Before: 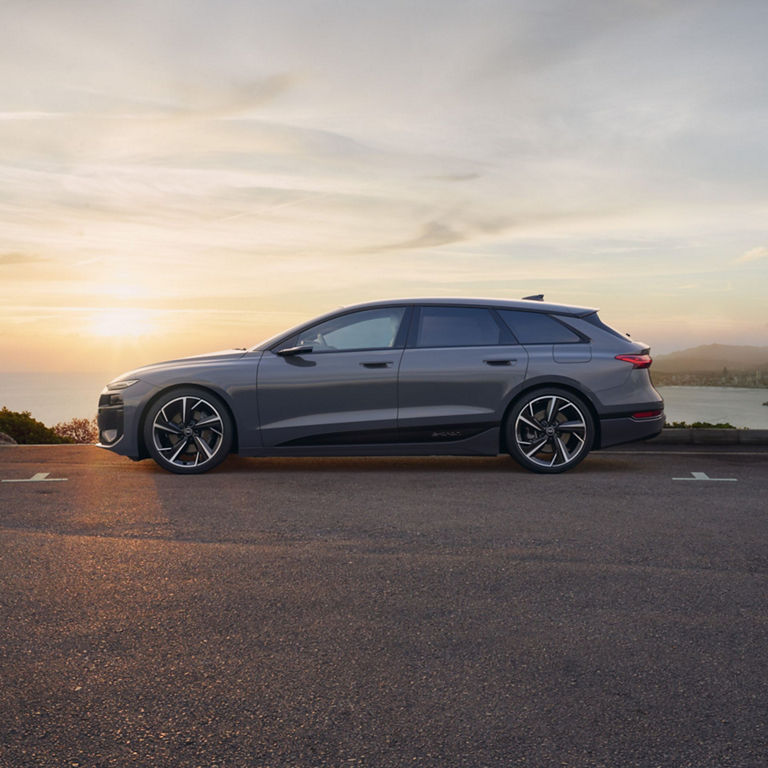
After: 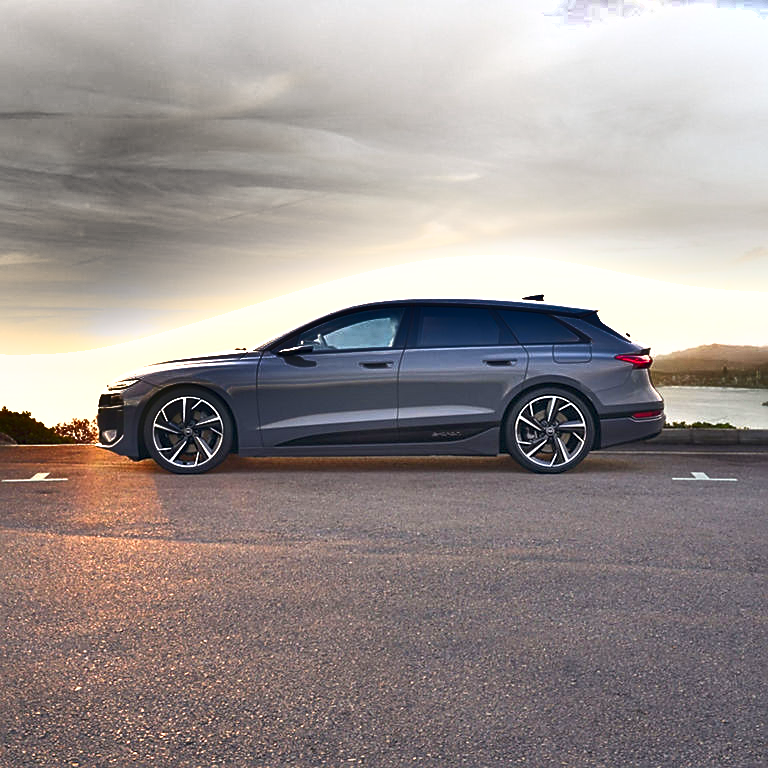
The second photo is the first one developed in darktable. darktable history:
exposure: black level correction 0, exposure 1.381 EV, compensate highlight preservation false
shadows and highlights: shadows 24.38, highlights -79.16, soften with gaussian
sharpen: on, module defaults
